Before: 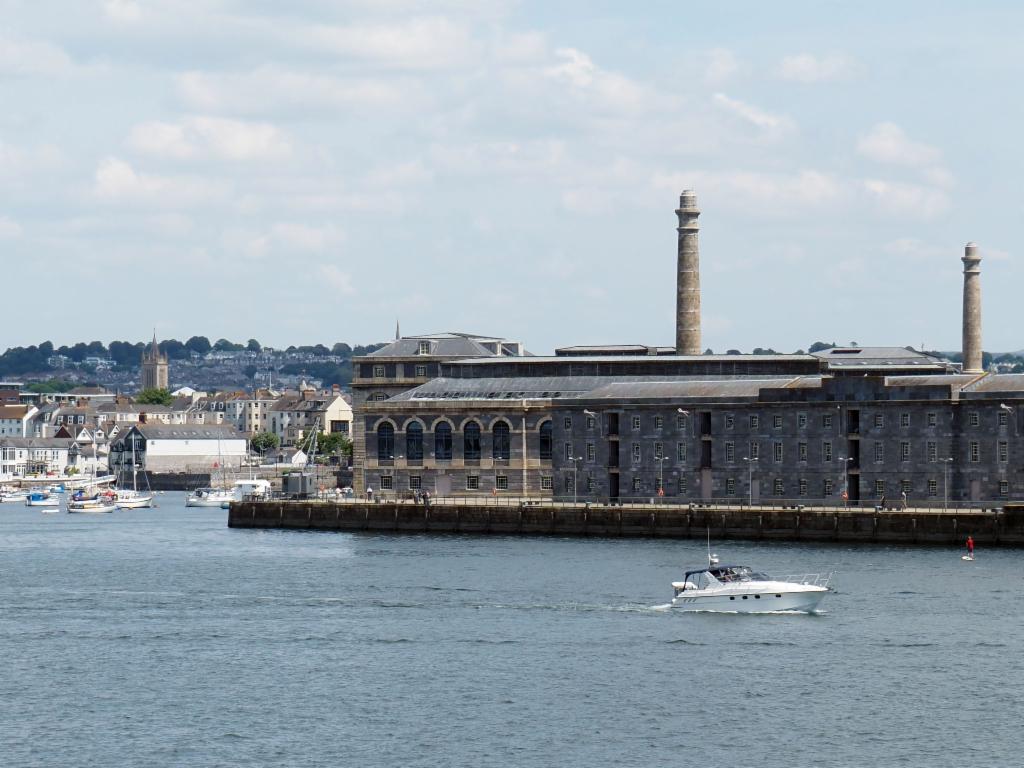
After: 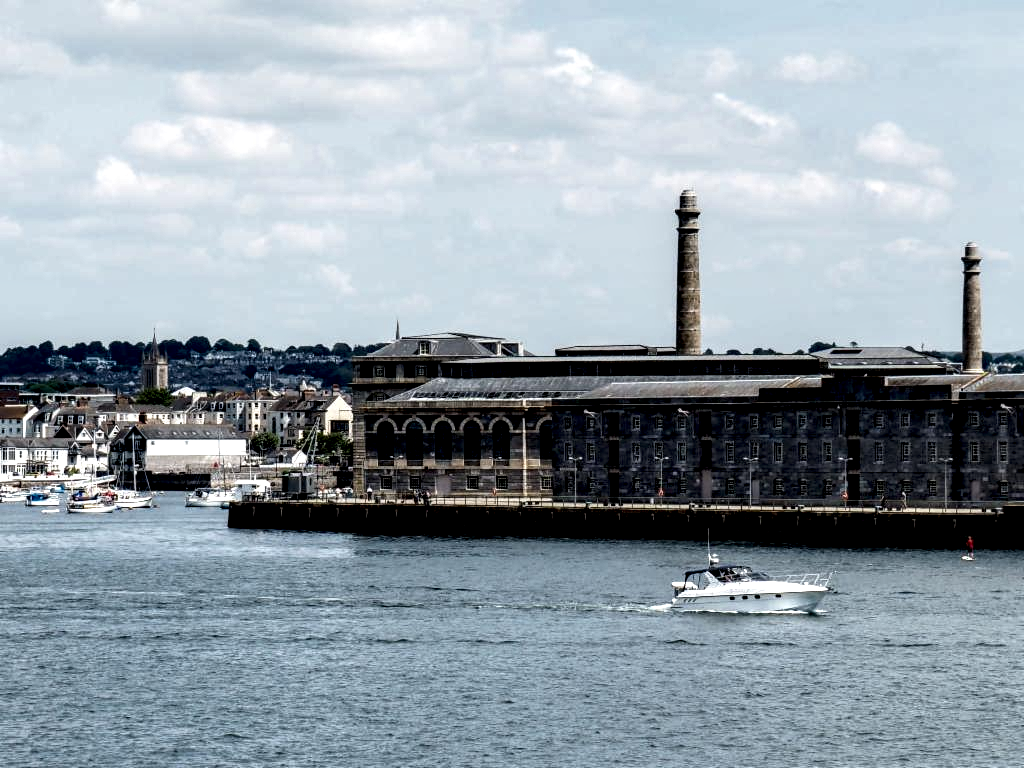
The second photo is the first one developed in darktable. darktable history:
local contrast: shadows 185%, detail 225%
shadows and highlights: shadows 43.06, highlights 6.94
